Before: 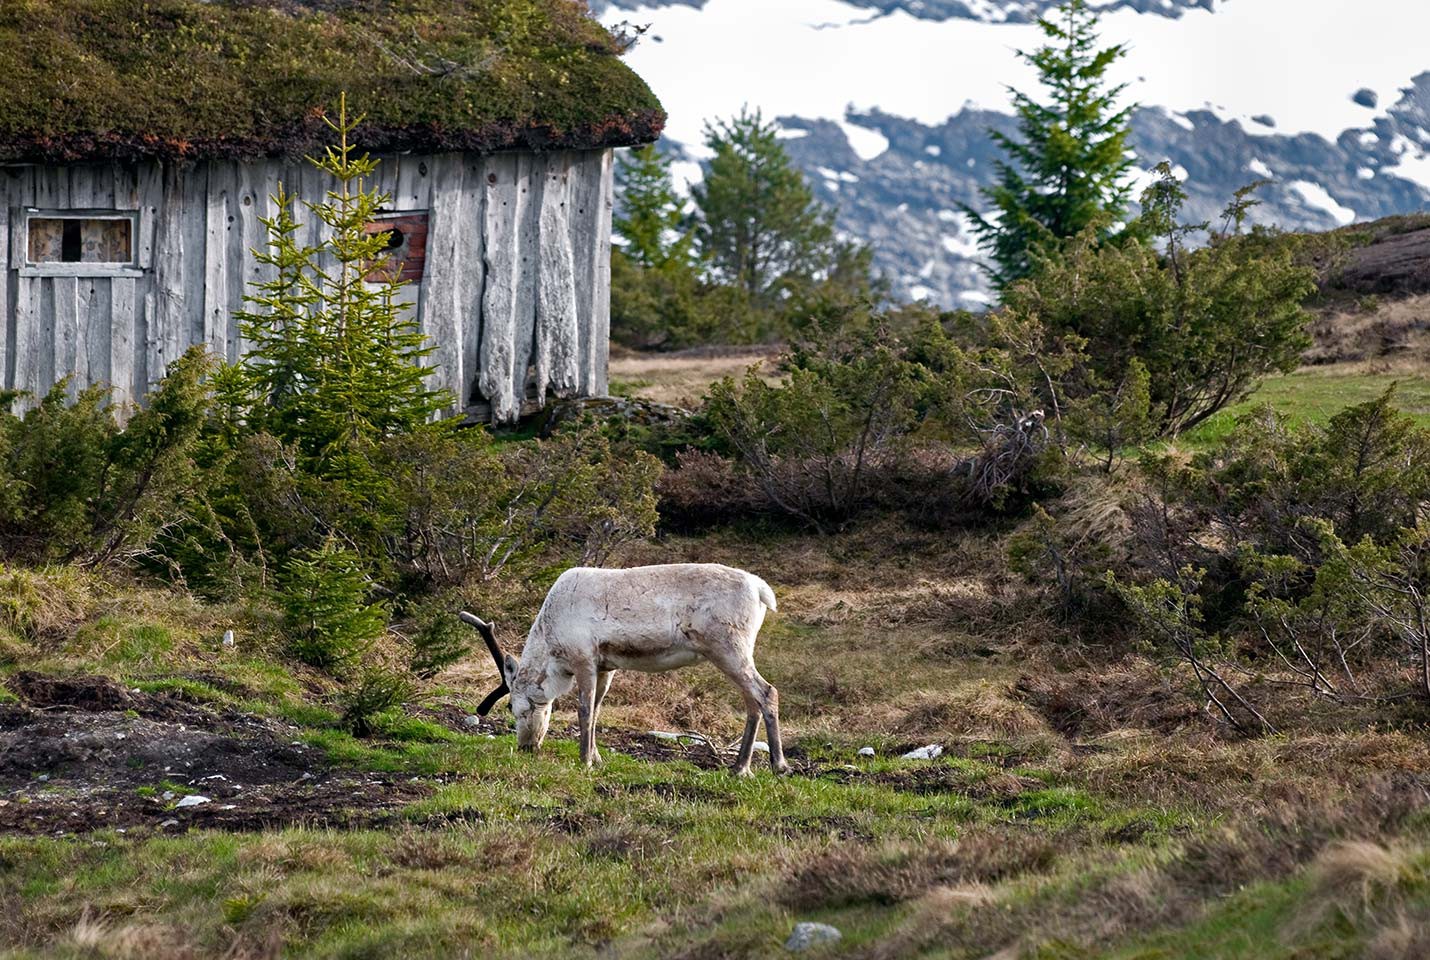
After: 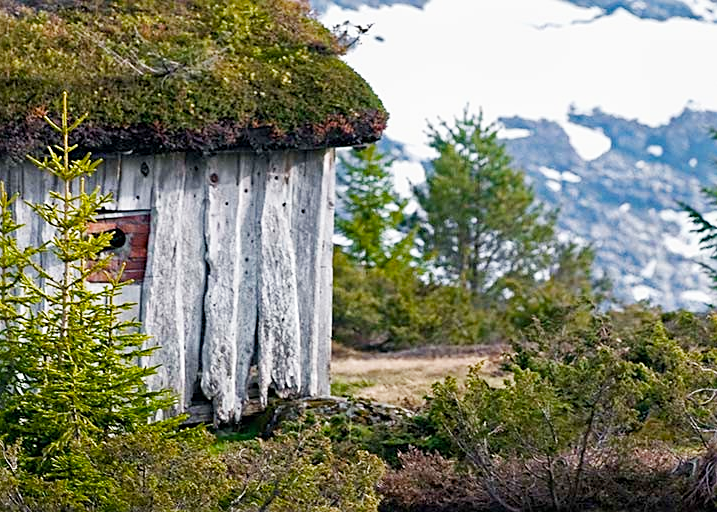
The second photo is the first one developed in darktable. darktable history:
sharpen: on, module defaults
crop: left 19.502%, right 30.308%, bottom 46.601%
base curve: curves: ch0 [(0, 0) (0.204, 0.334) (0.55, 0.733) (1, 1)], preserve colors none
color balance rgb: linear chroma grading › global chroma 14.841%, perceptual saturation grading › global saturation -1.727%, perceptual saturation grading › highlights -7.839%, perceptual saturation grading › mid-tones 8.693%, perceptual saturation grading › shadows 5.046%, perceptual brilliance grading › global brilliance 1.572%, perceptual brilliance grading › highlights -3.761%, global vibrance 20%
levels: white 90.68%
